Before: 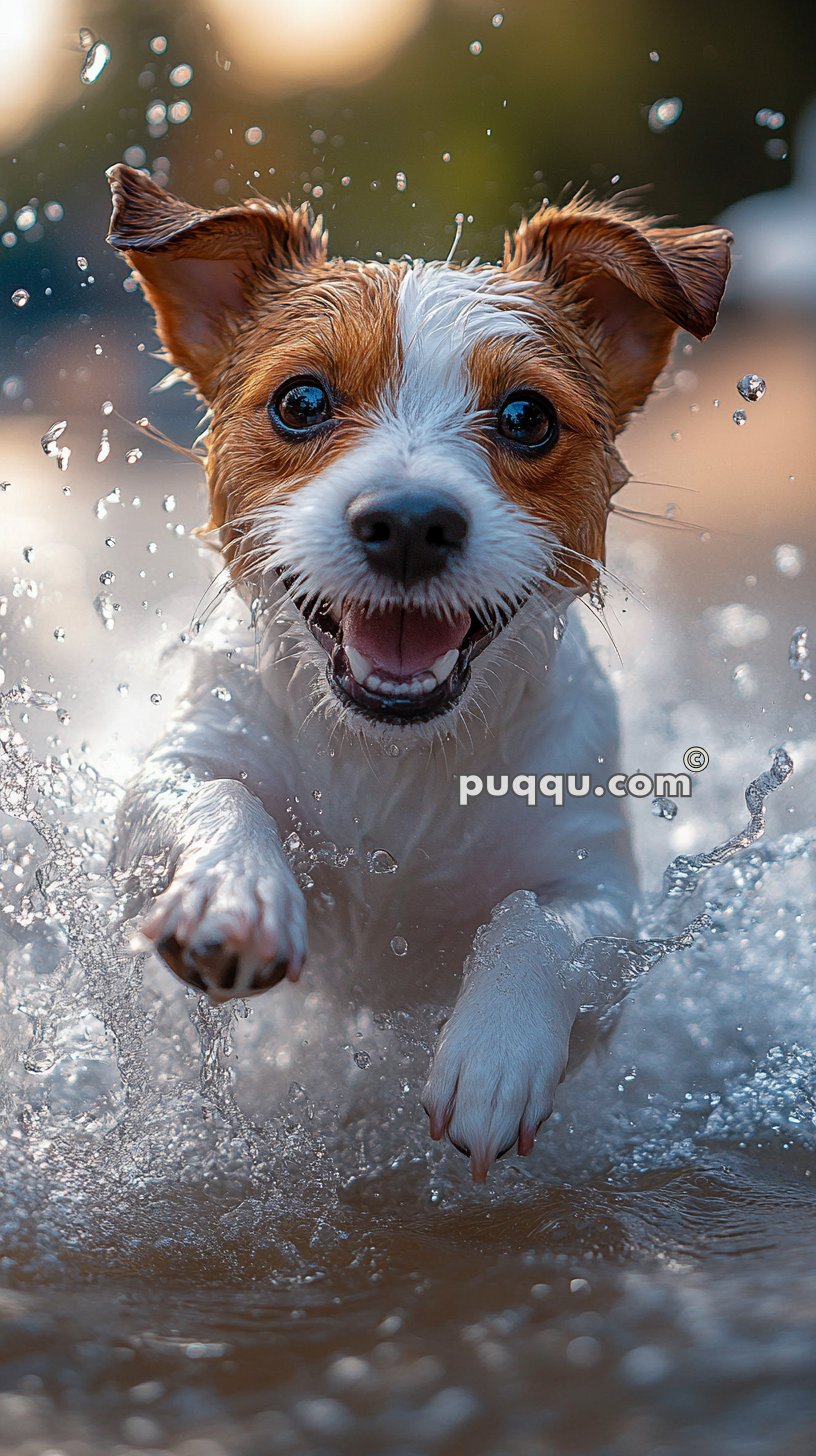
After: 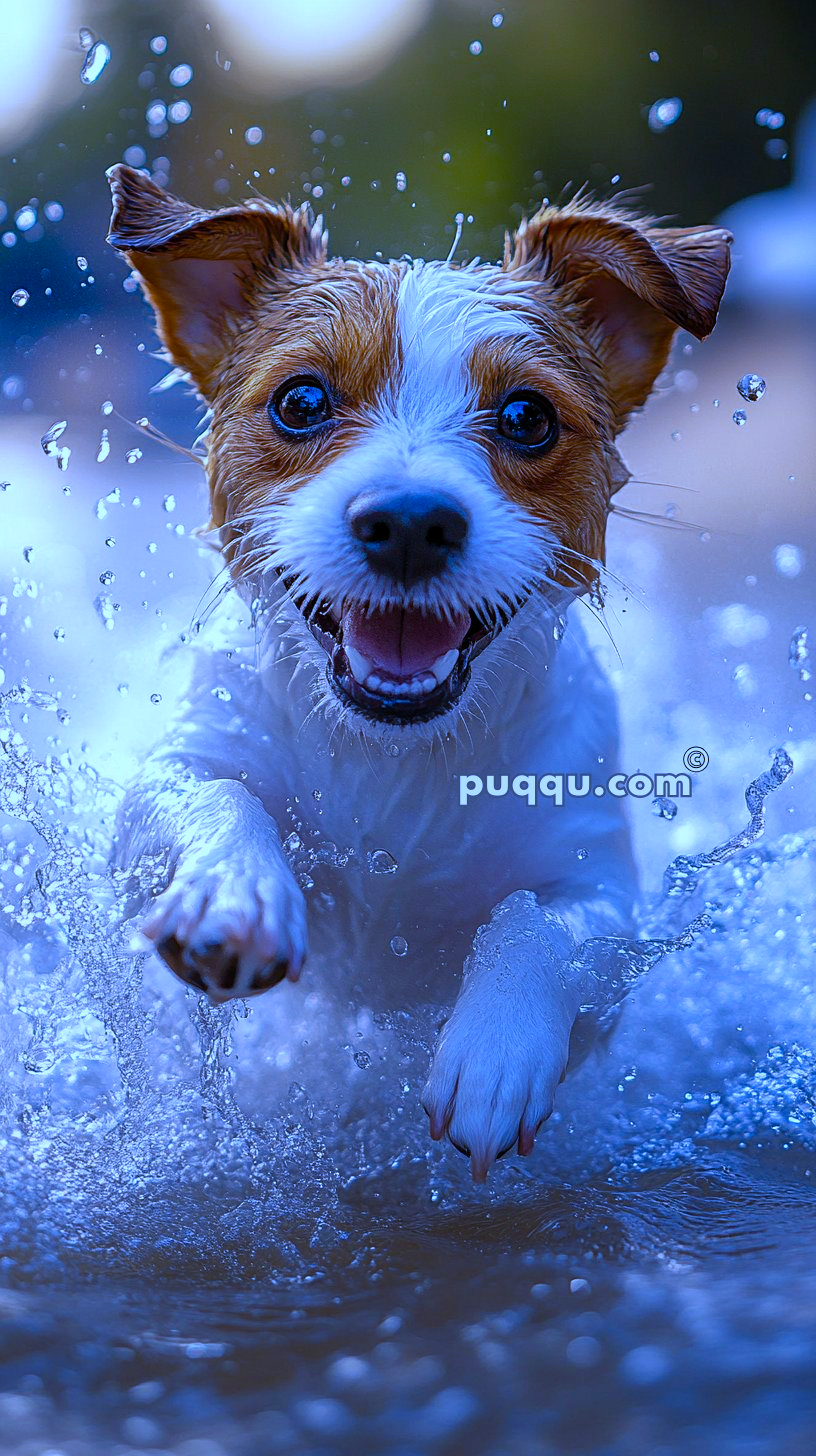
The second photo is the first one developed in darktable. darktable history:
color balance rgb: perceptual saturation grading › global saturation 20%, perceptual saturation grading › highlights -25%, perceptual saturation grading › shadows 25%
white balance: red 0.766, blue 1.537
